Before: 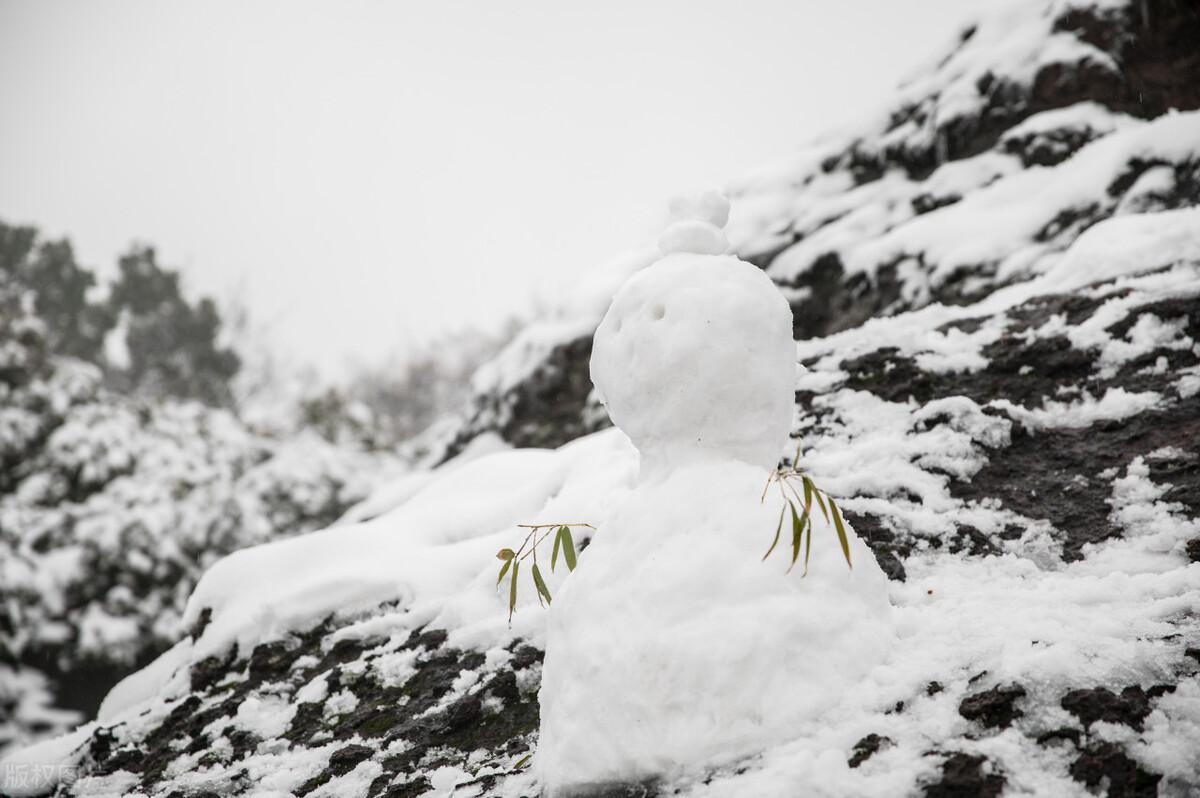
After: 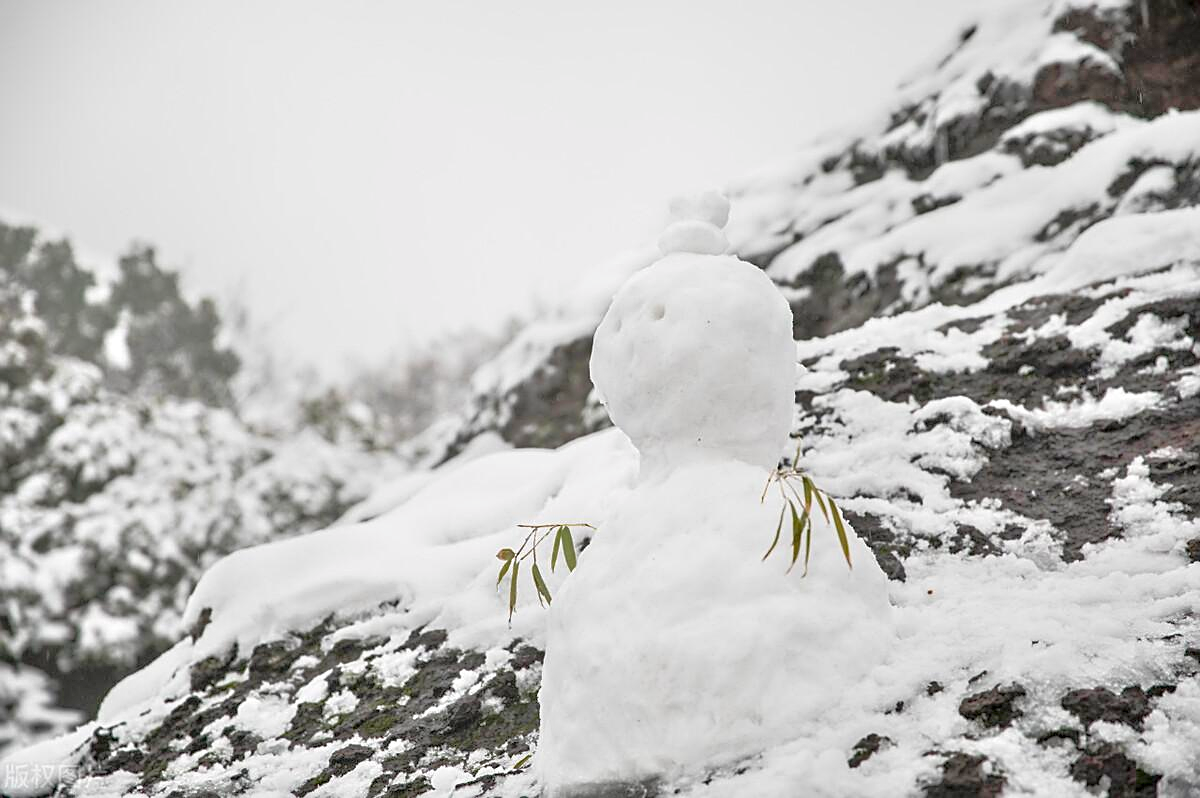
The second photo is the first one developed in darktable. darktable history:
tone equalizer: -8 EV 1.98 EV, -7 EV 1.99 EV, -6 EV 2 EV, -5 EV 1.98 EV, -4 EV 1.99 EV, -3 EV 1.49 EV, -2 EV 0.98 EV, -1 EV 0.526 EV
sharpen: on, module defaults
